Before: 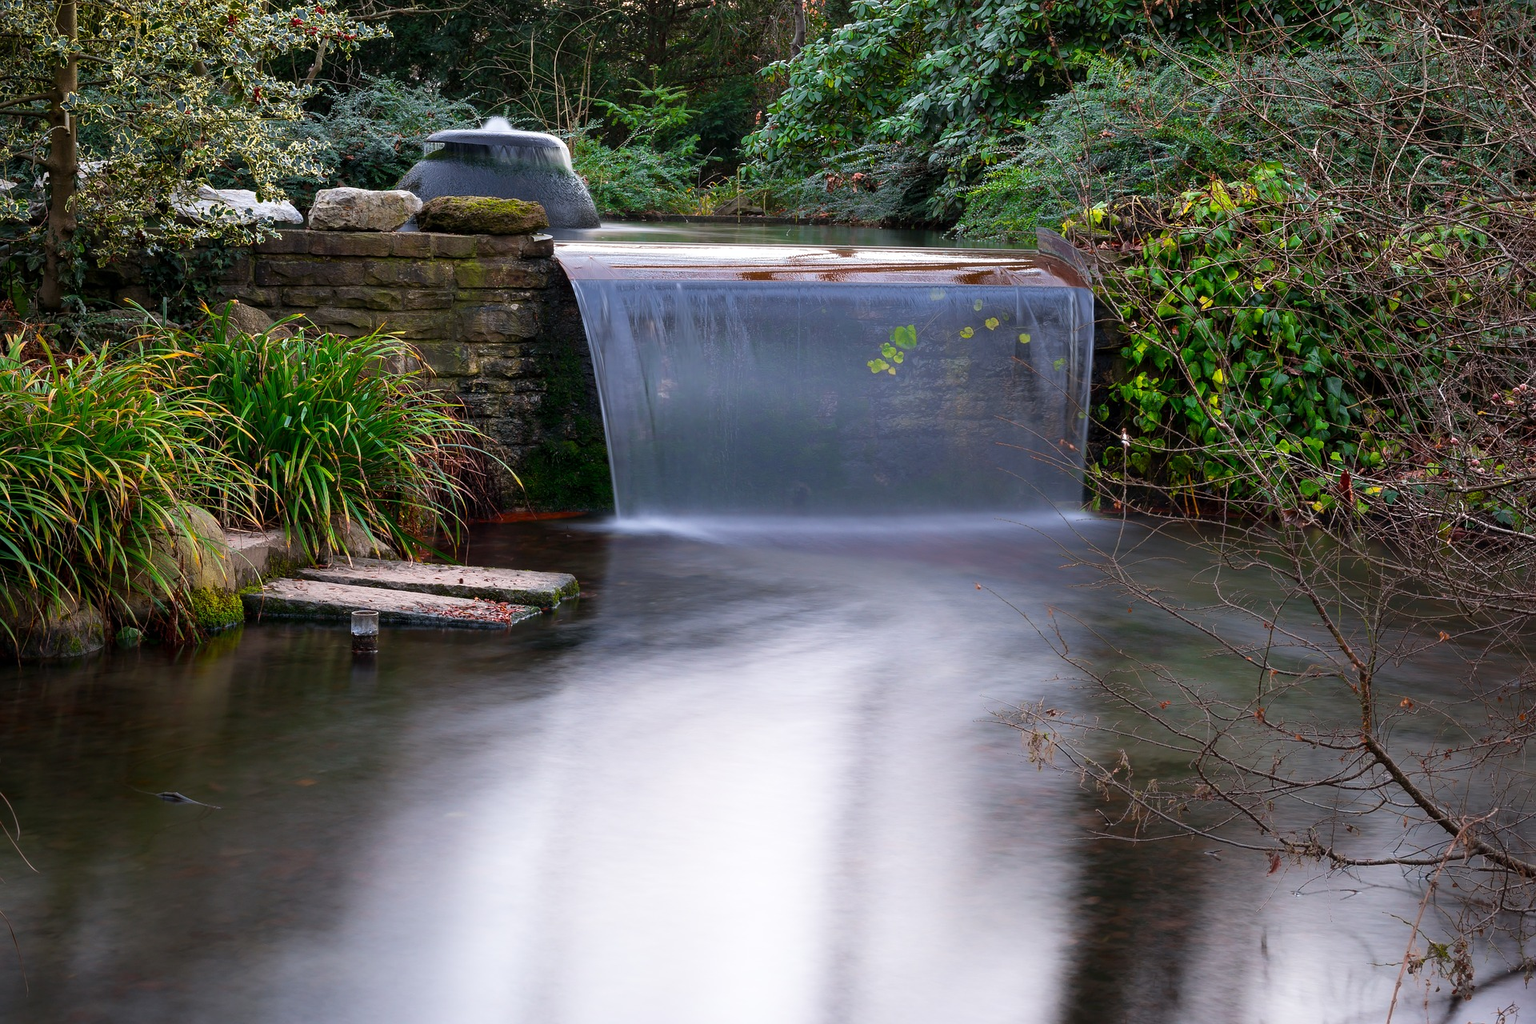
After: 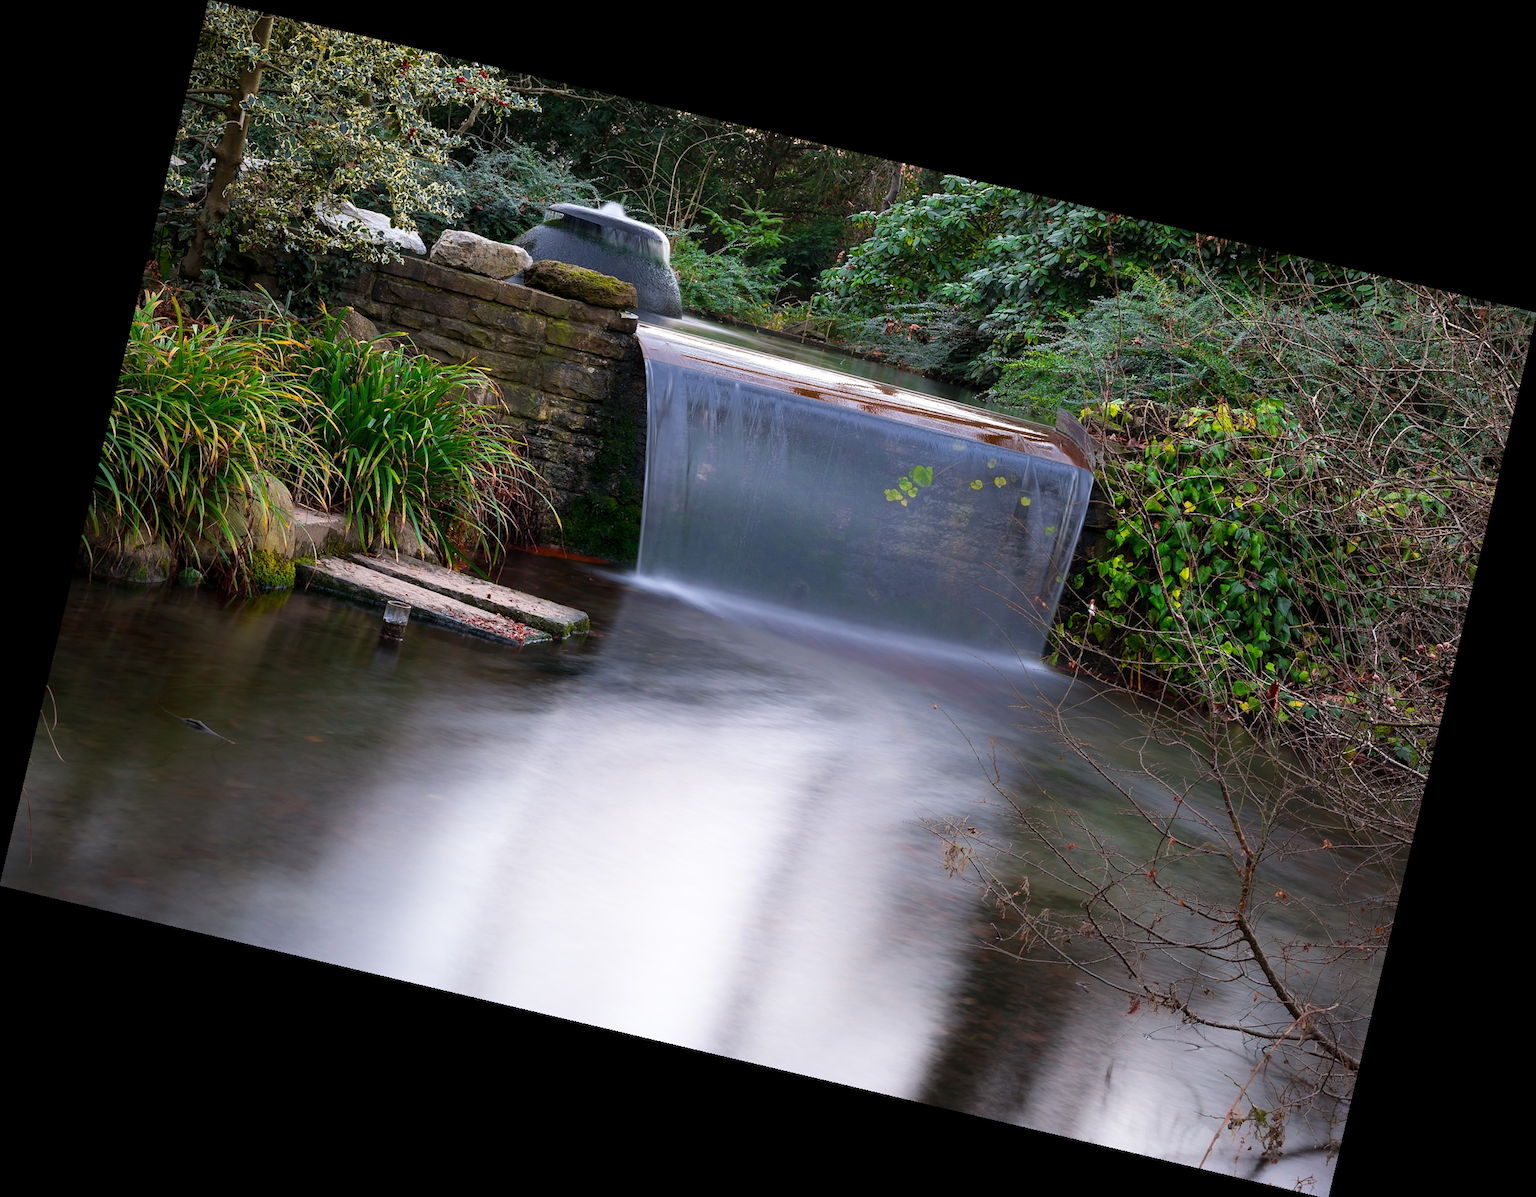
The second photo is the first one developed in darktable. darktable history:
rotate and perspective: rotation 13.27°, automatic cropping off
color calibration: illuminant same as pipeline (D50), adaptation none (bypass)
